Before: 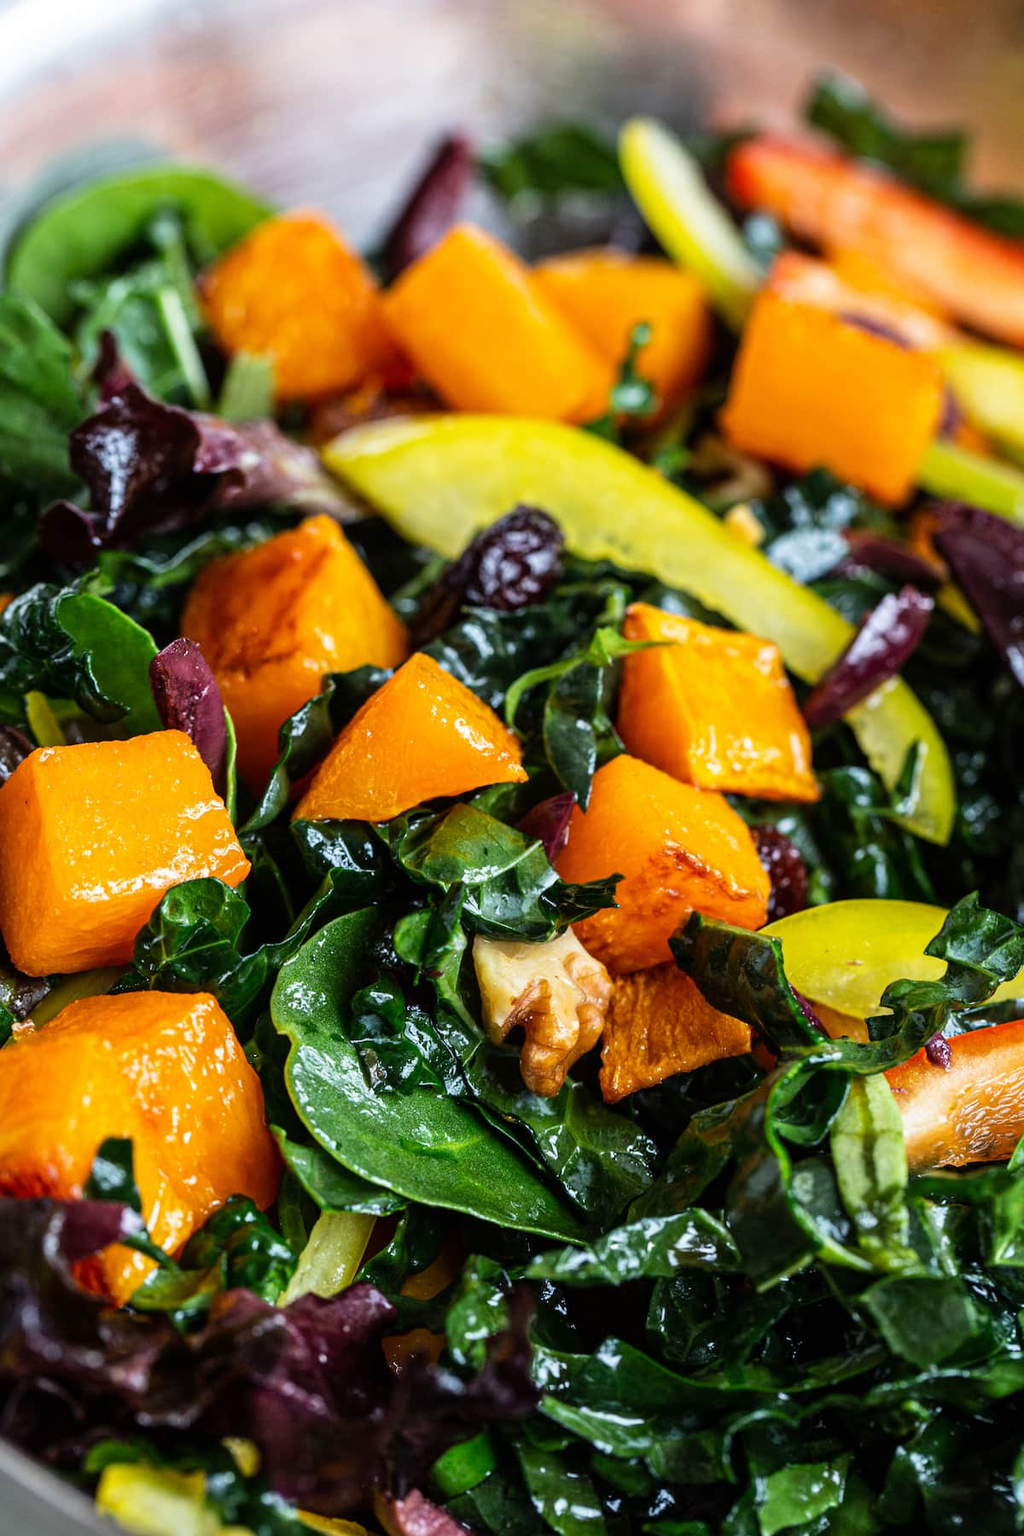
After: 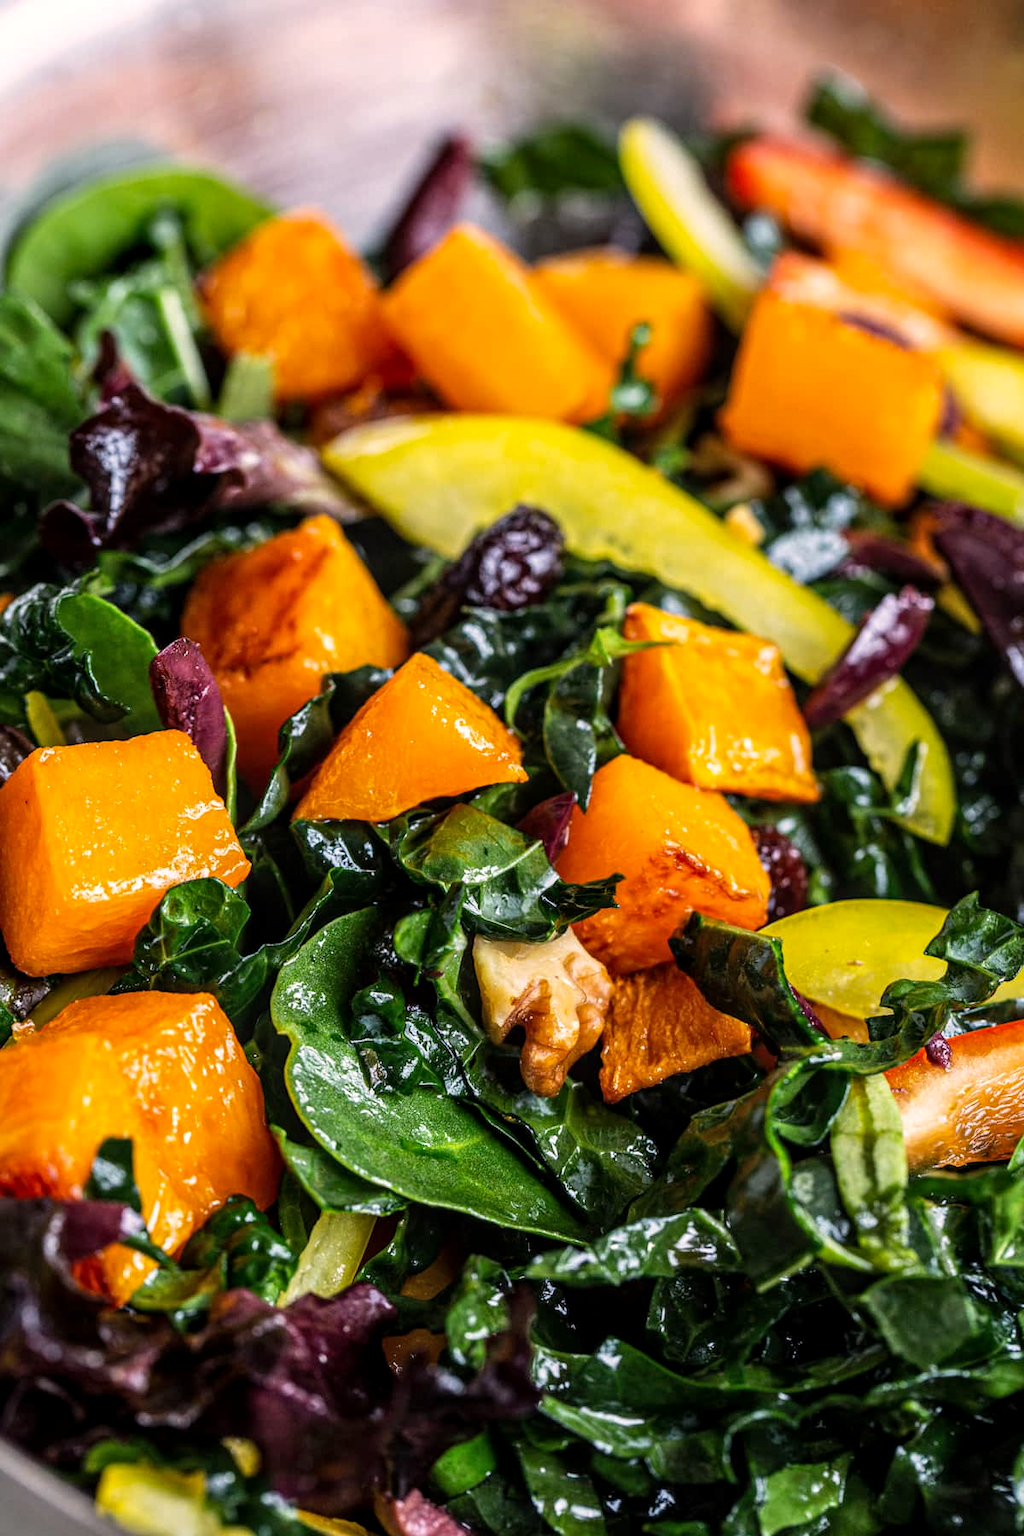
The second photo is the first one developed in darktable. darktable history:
color correction: highlights a* 7.35, highlights b* 4.22
local contrast: on, module defaults
